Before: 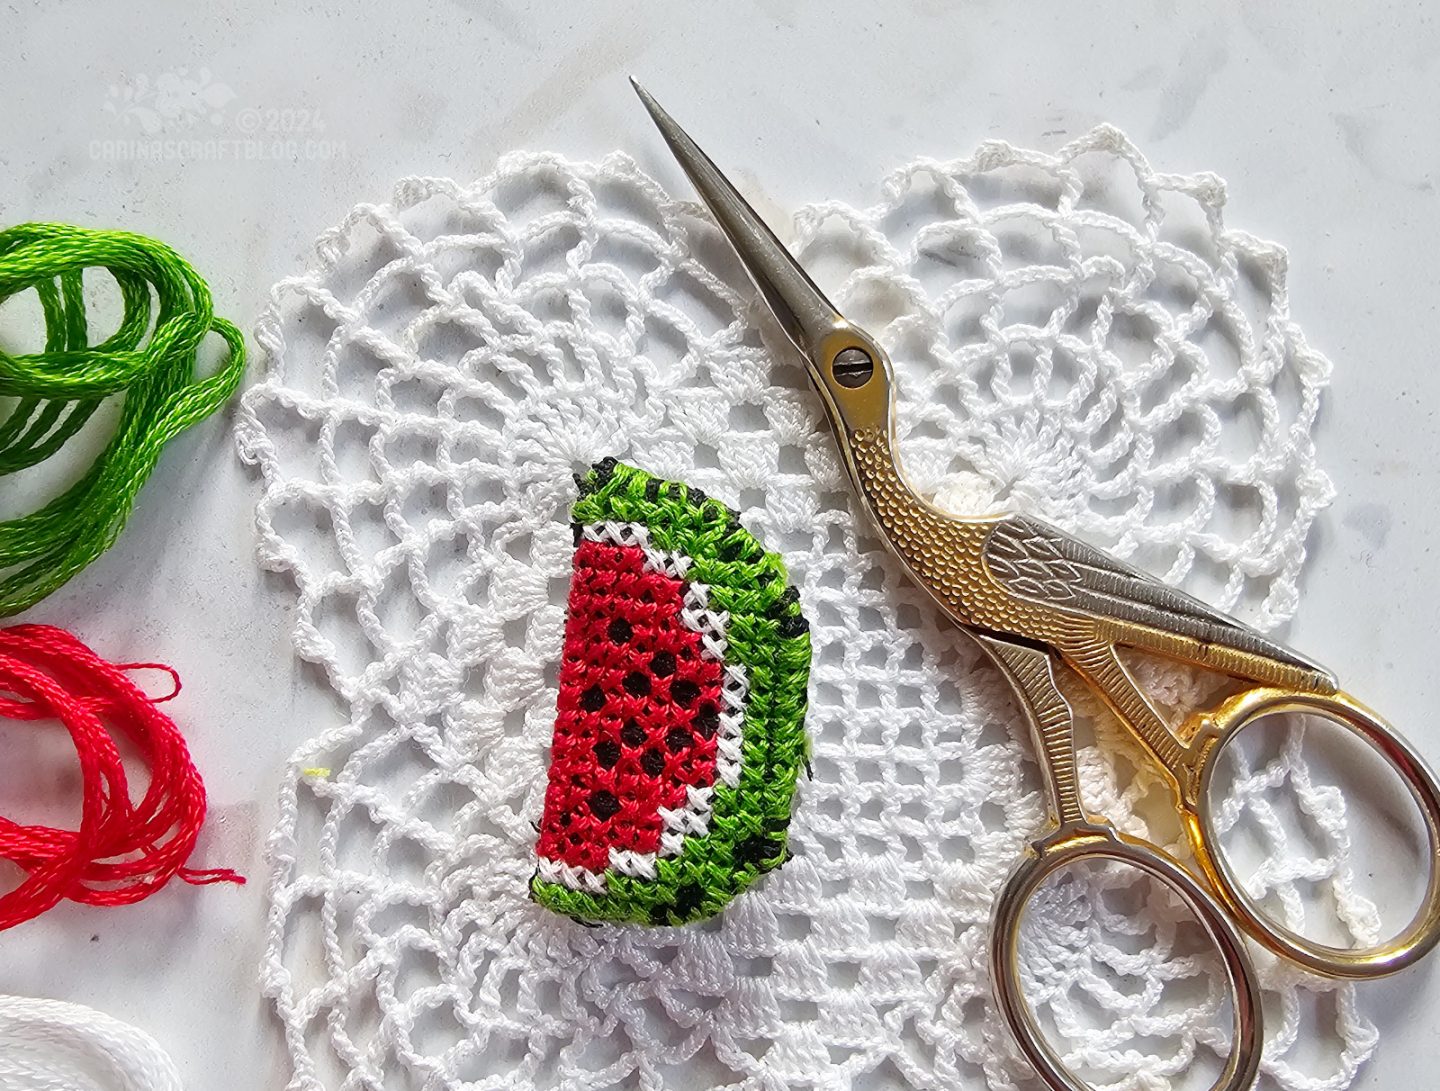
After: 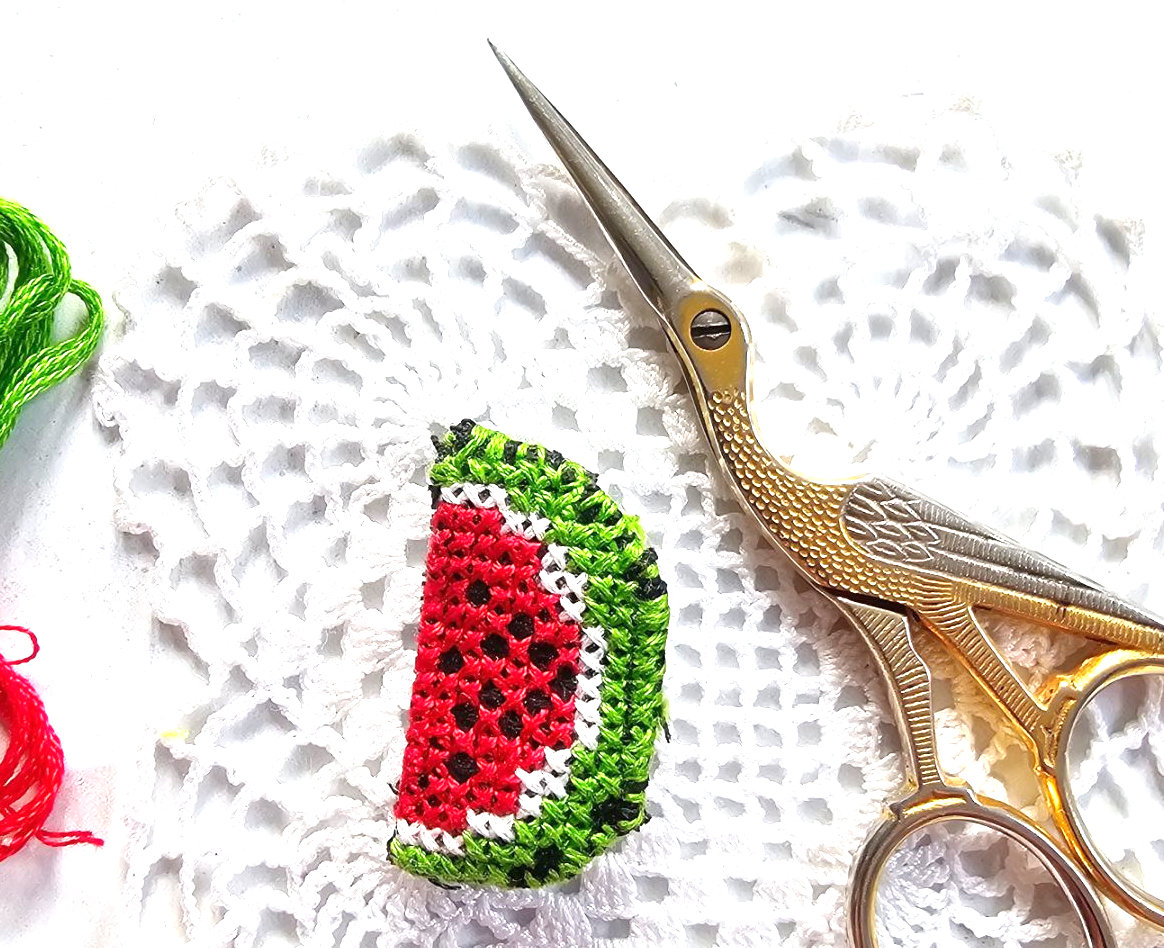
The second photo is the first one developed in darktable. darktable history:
exposure: black level correction 0, exposure 0.951 EV, compensate exposure bias true, compensate highlight preservation false
crop: left 9.923%, top 3.548%, right 9.188%, bottom 9.323%
